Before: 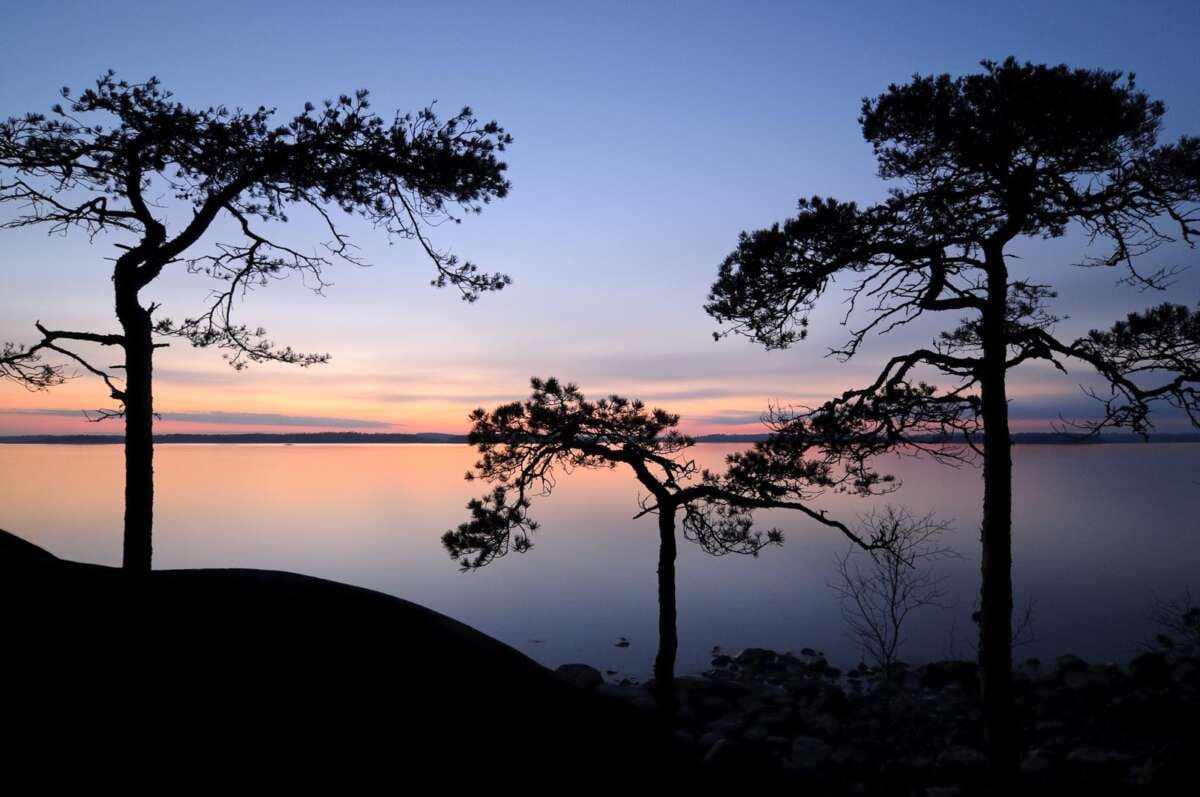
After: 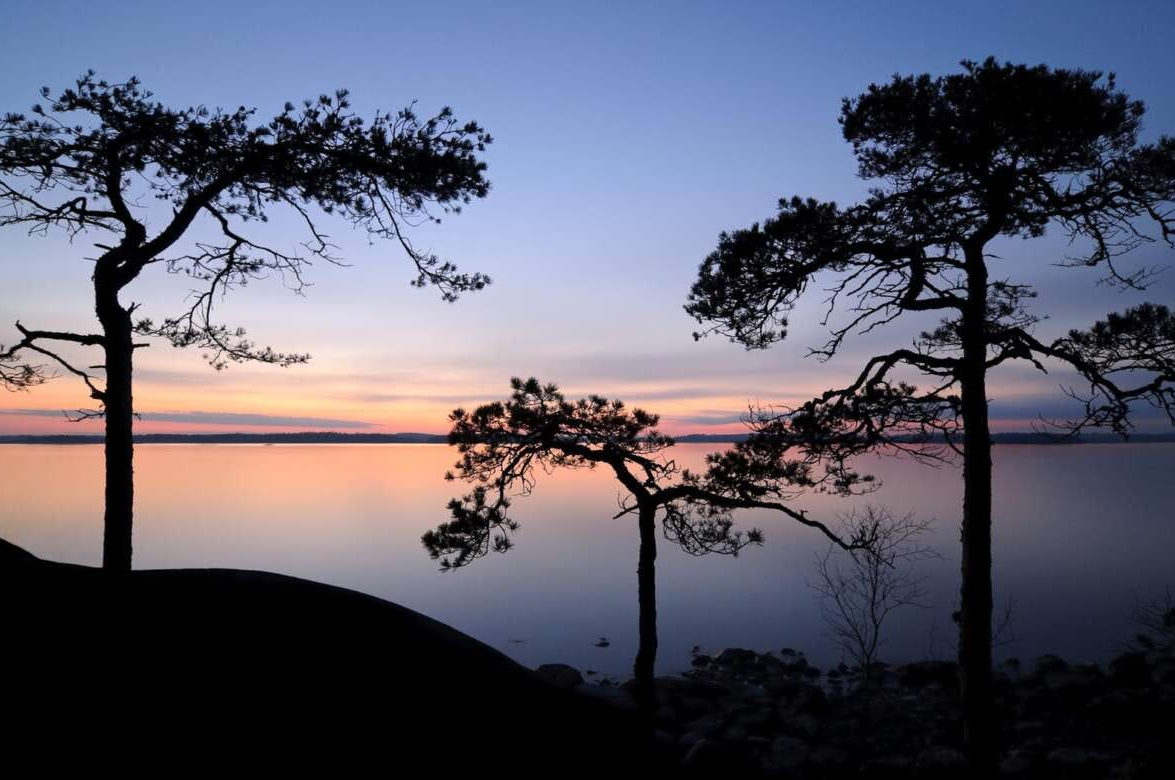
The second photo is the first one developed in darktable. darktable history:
rotate and perspective: automatic cropping original format, crop left 0, crop top 0
crop: left 1.743%, right 0.268%, bottom 2.011%
